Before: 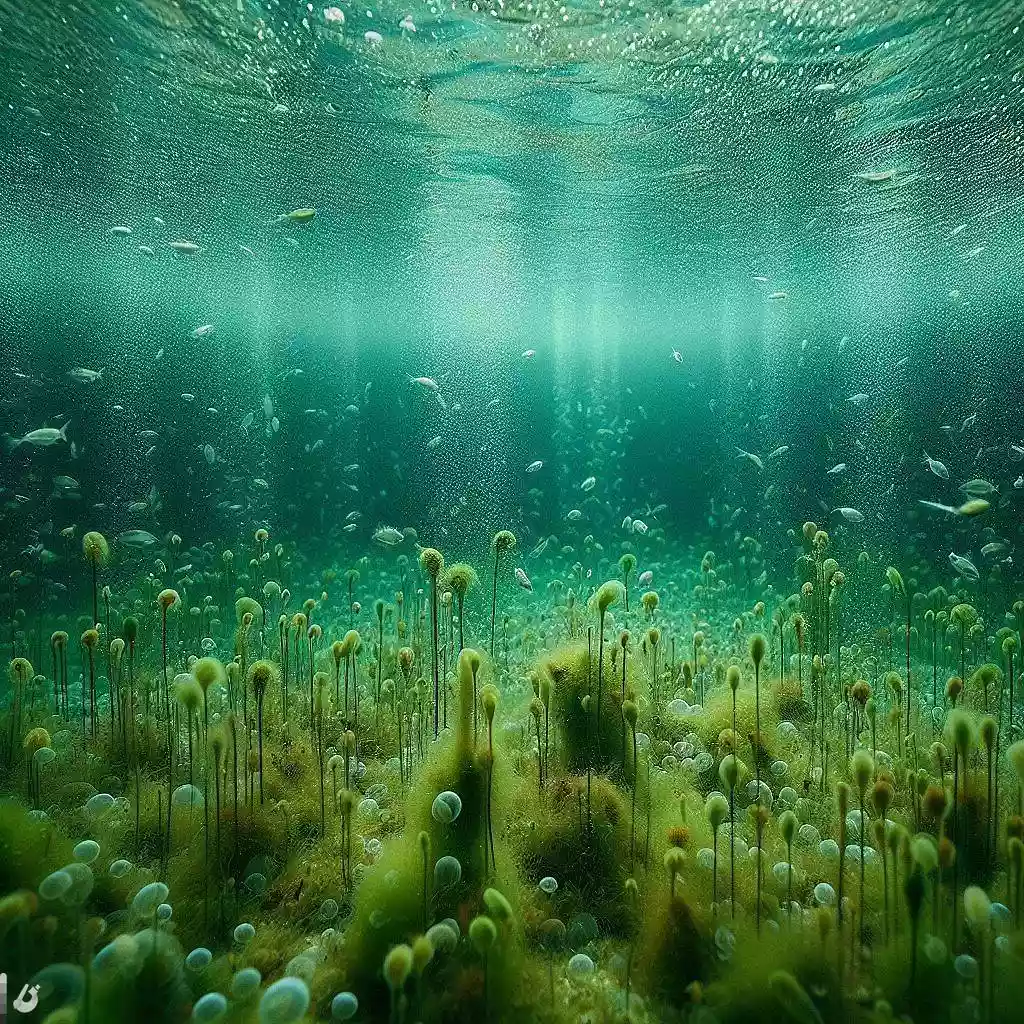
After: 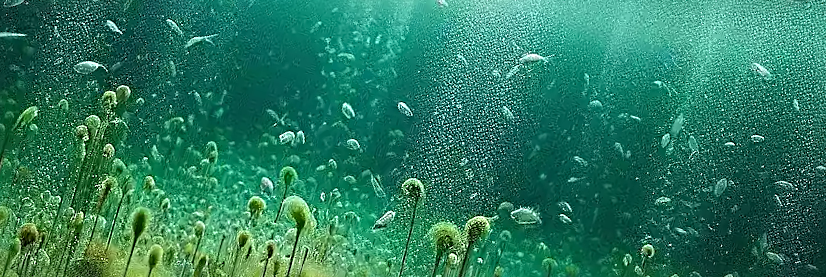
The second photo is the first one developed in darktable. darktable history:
sharpen: radius 4.883
crop and rotate: angle 16.12°, top 30.835%, bottom 35.653%
